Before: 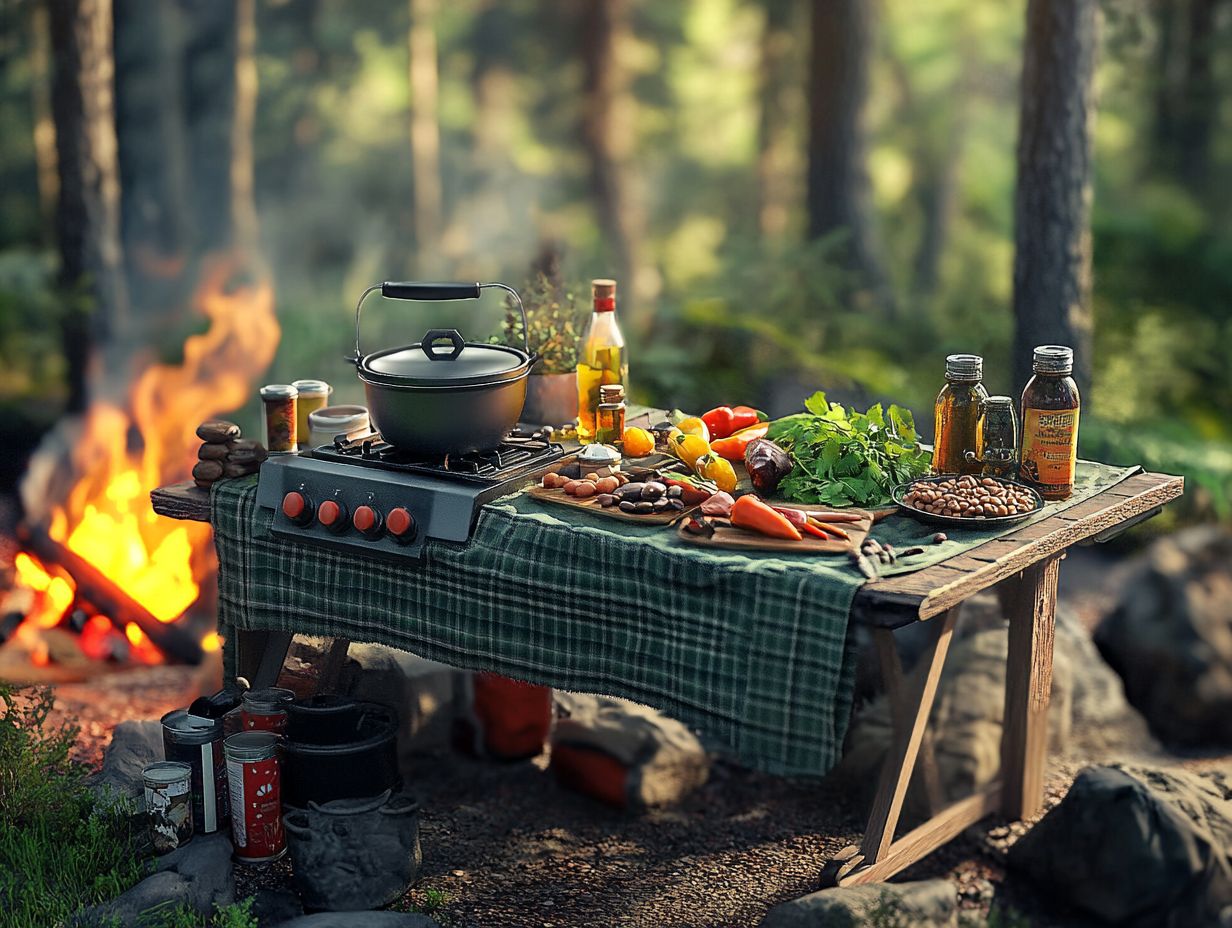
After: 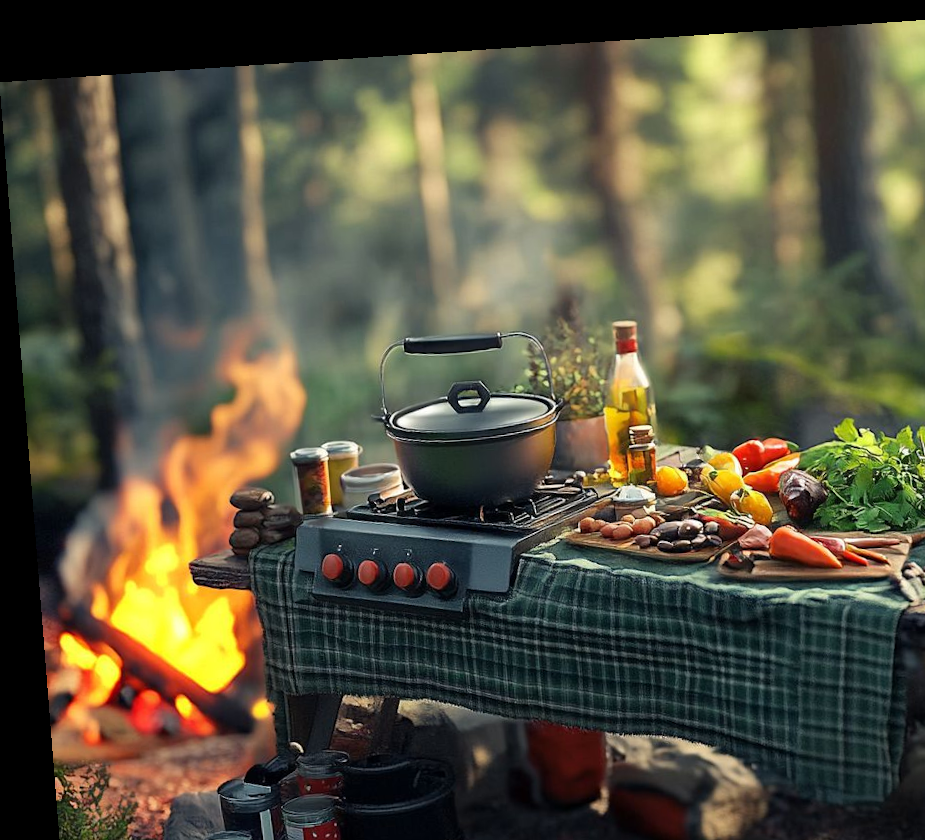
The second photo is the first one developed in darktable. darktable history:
rotate and perspective: rotation -4.2°, shear 0.006, automatic cropping off
crop: right 28.885%, bottom 16.626%
